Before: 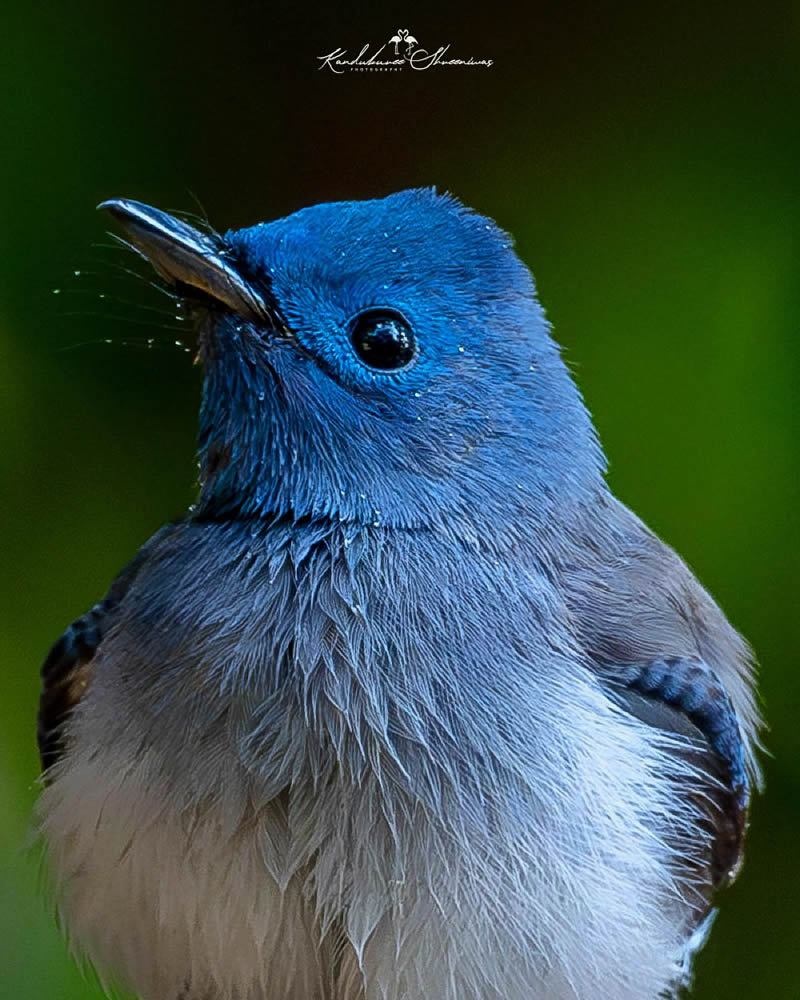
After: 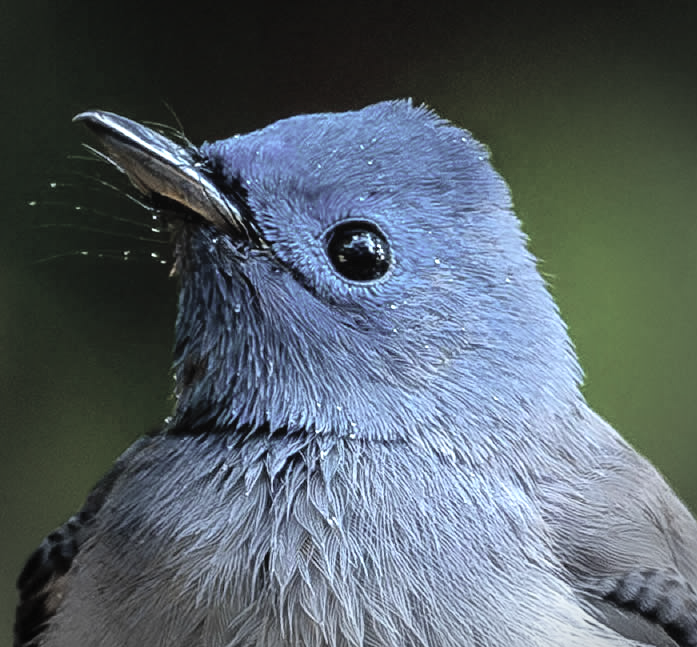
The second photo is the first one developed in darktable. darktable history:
exposure: black level correction -0.001, exposure 0.079 EV, compensate highlight preservation false
crop: left 3.111%, top 8.838%, right 9.68%, bottom 26.451%
tone equalizer: -8 EV -0.787 EV, -7 EV -0.7 EV, -6 EV -0.569 EV, -5 EV -0.414 EV, -3 EV 0.389 EV, -2 EV 0.6 EV, -1 EV 0.696 EV, +0 EV 0.75 EV
color balance rgb: perceptual saturation grading › global saturation 2.268%, saturation formula JzAzBz (2021)
contrast brightness saturation: brightness 0.187, saturation -0.5
vignetting: fall-off start 75.14%, width/height ratio 1.081, unbound false
